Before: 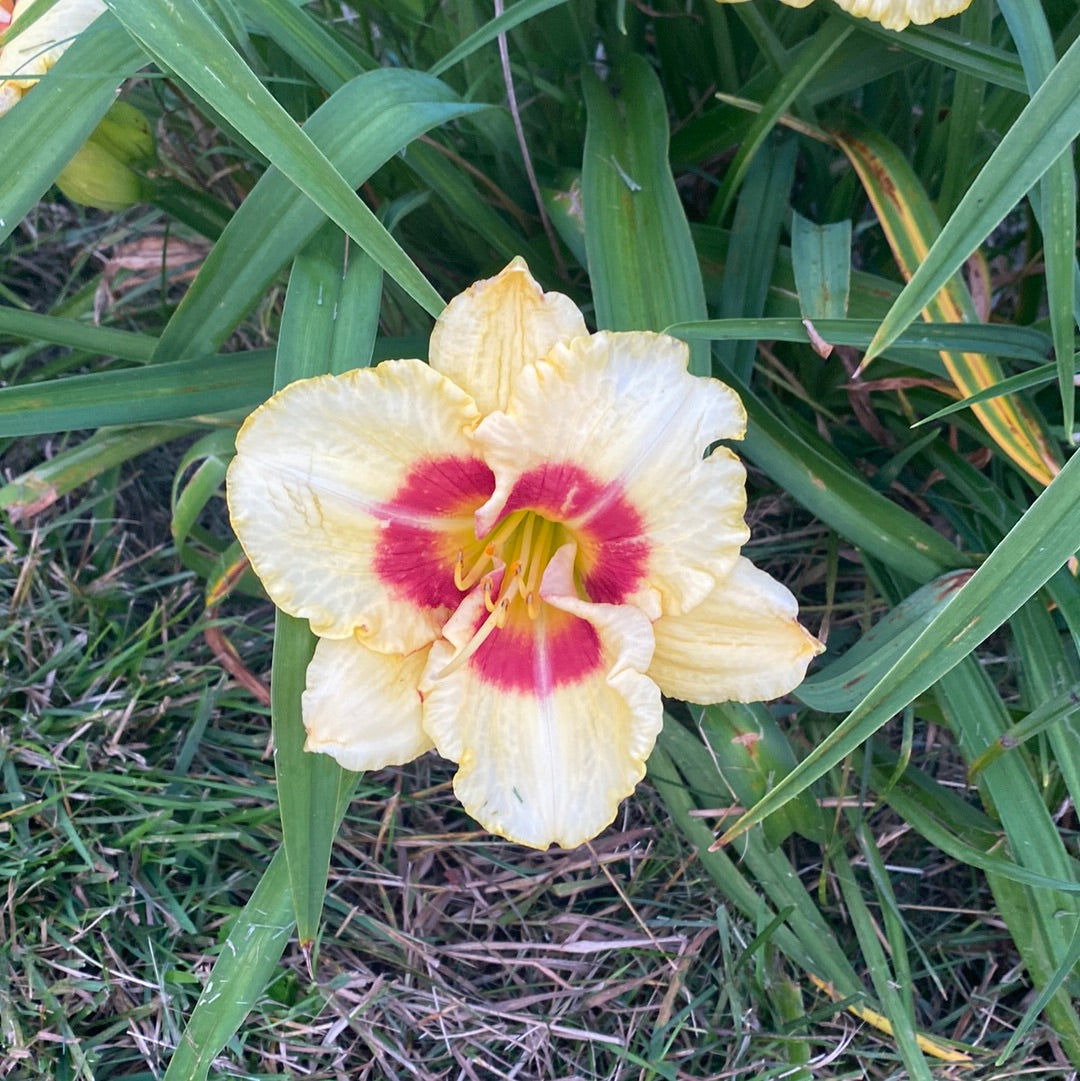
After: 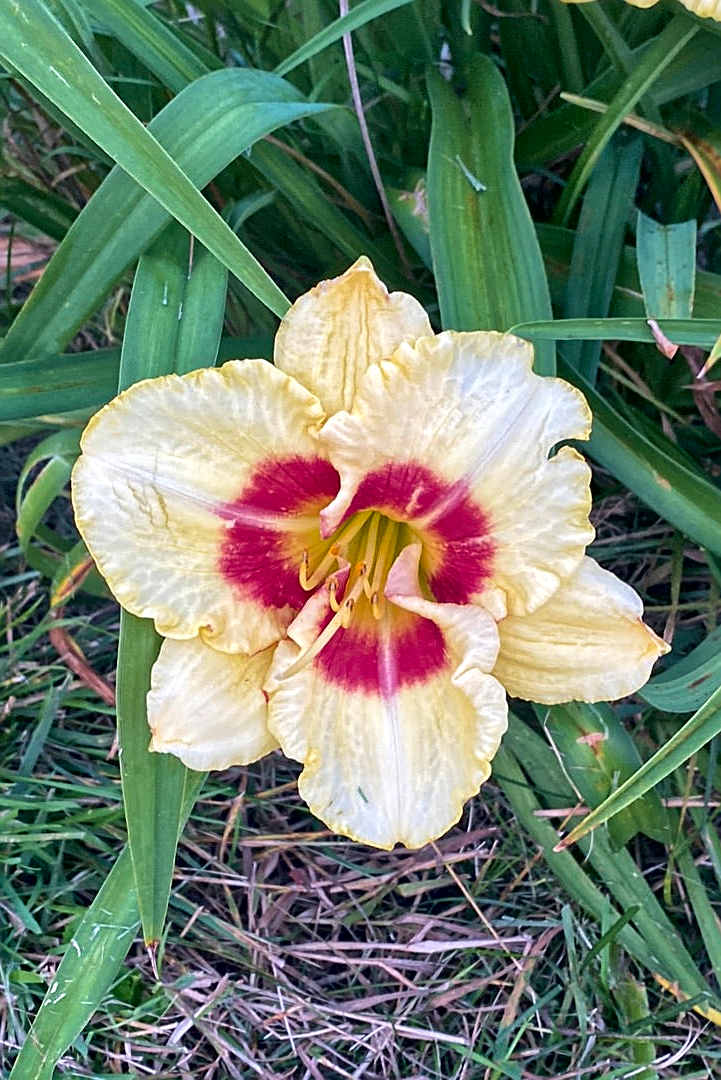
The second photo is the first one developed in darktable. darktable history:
crop and rotate: left 14.424%, right 18.734%
sharpen: on, module defaults
shadows and highlights: low approximation 0.01, soften with gaussian
velvia: on, module defaults
exposure: black level correction 0.001, compensate highlight preservation false
tone equalizer: edges refinement/feathering 500, mask exposure compensation -1.57 EV, preserve details no
local contrast: mode bilateral grid, contrast 20, coarseness 20, detail 150%, midtone range 0.2
